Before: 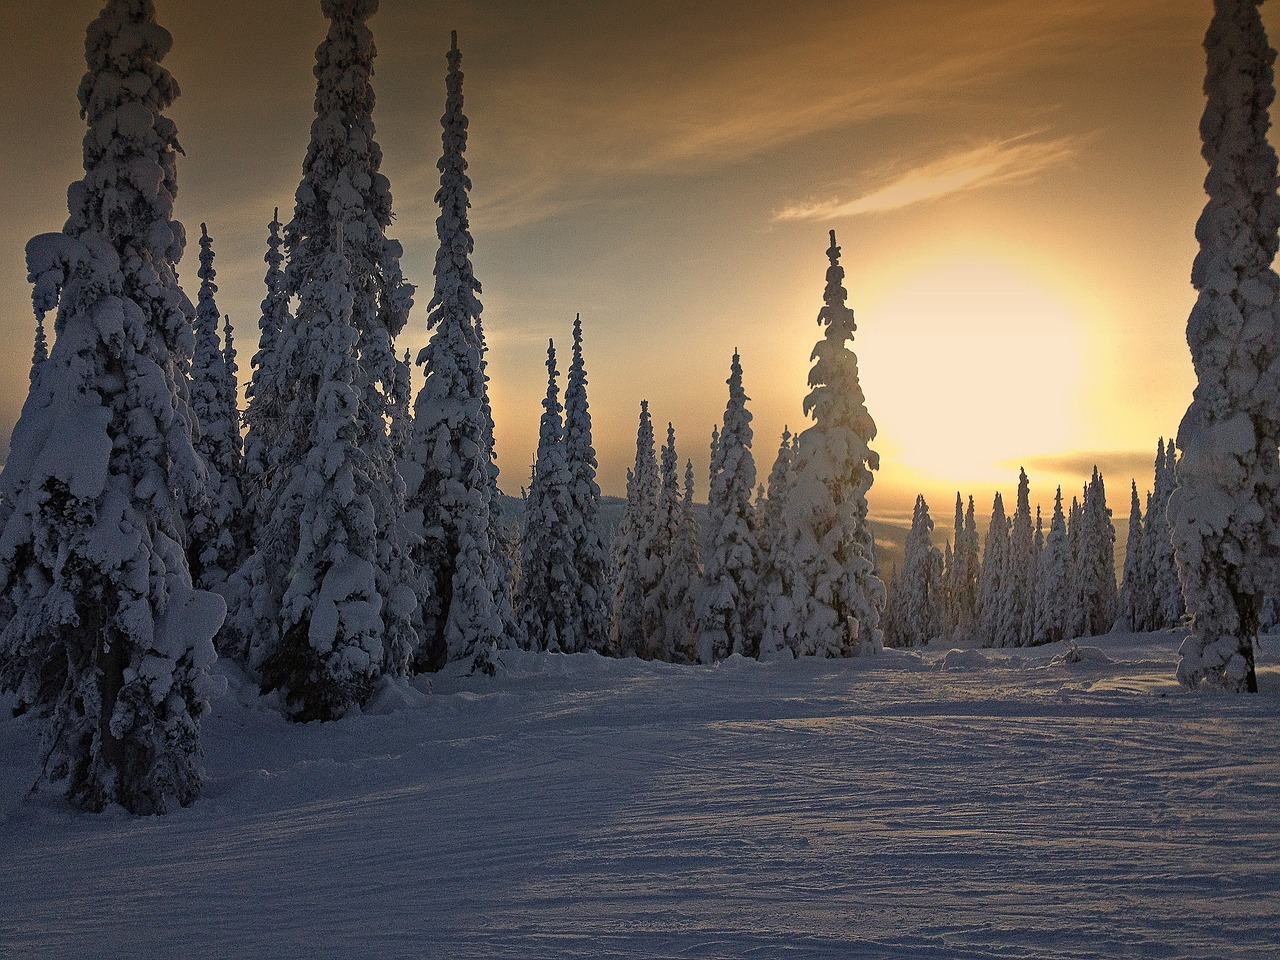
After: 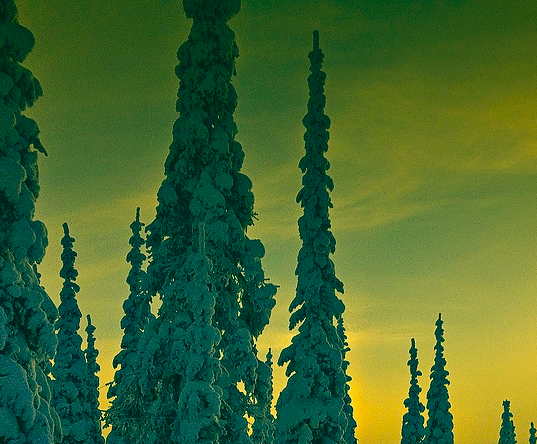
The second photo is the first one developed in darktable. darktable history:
crop and rotate: left 10.817%, top 0.062%, right 47.194%, bottom 53.626%
color zones: curves: ch0 [(0, 0.613) (0.01, 0.613) (0.245, 0.448) (0.498, 0.529) (0.642, 0.665) (0.879, 0.777) (0.99, 0.613)]; ch1 [(0, 0) (0.143, 0) (0.286, 0) (0.429, 0) (0.571, 0) (0.714, 0) (0.857, 0)], mix -131.09%
color correction: highlights a* 1.83, highlights b* 34.02, shadows a* -36.68, shadows b* -5.48
shadows and highlights: shadows 37.27, highlights -28.18, soften with gaussian
